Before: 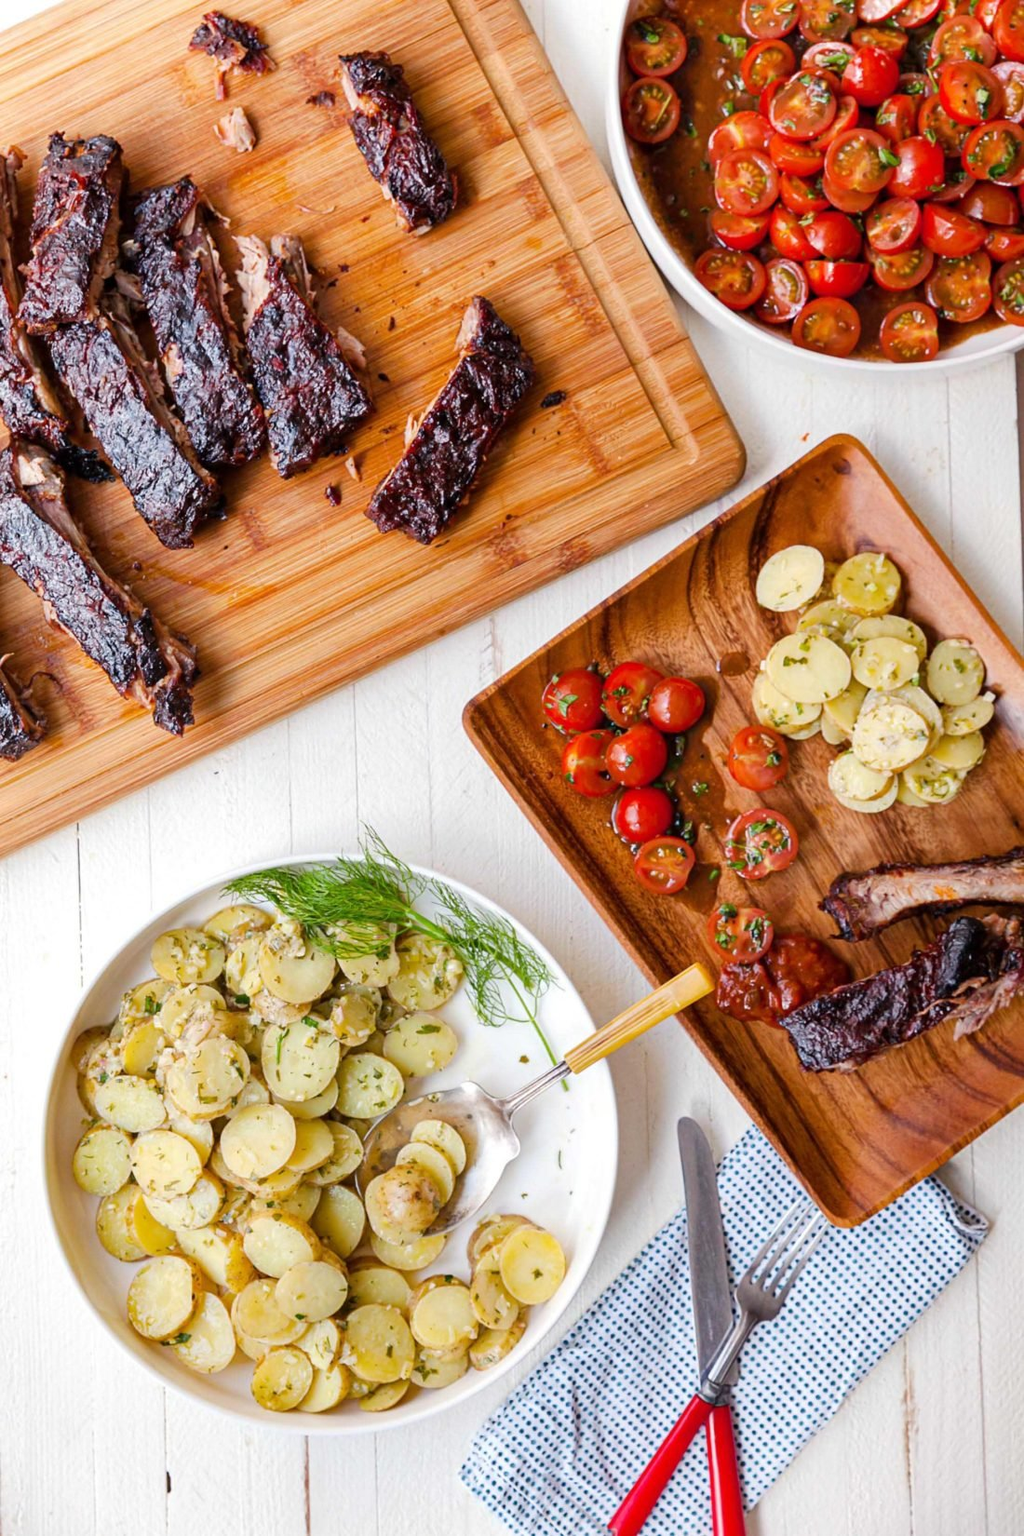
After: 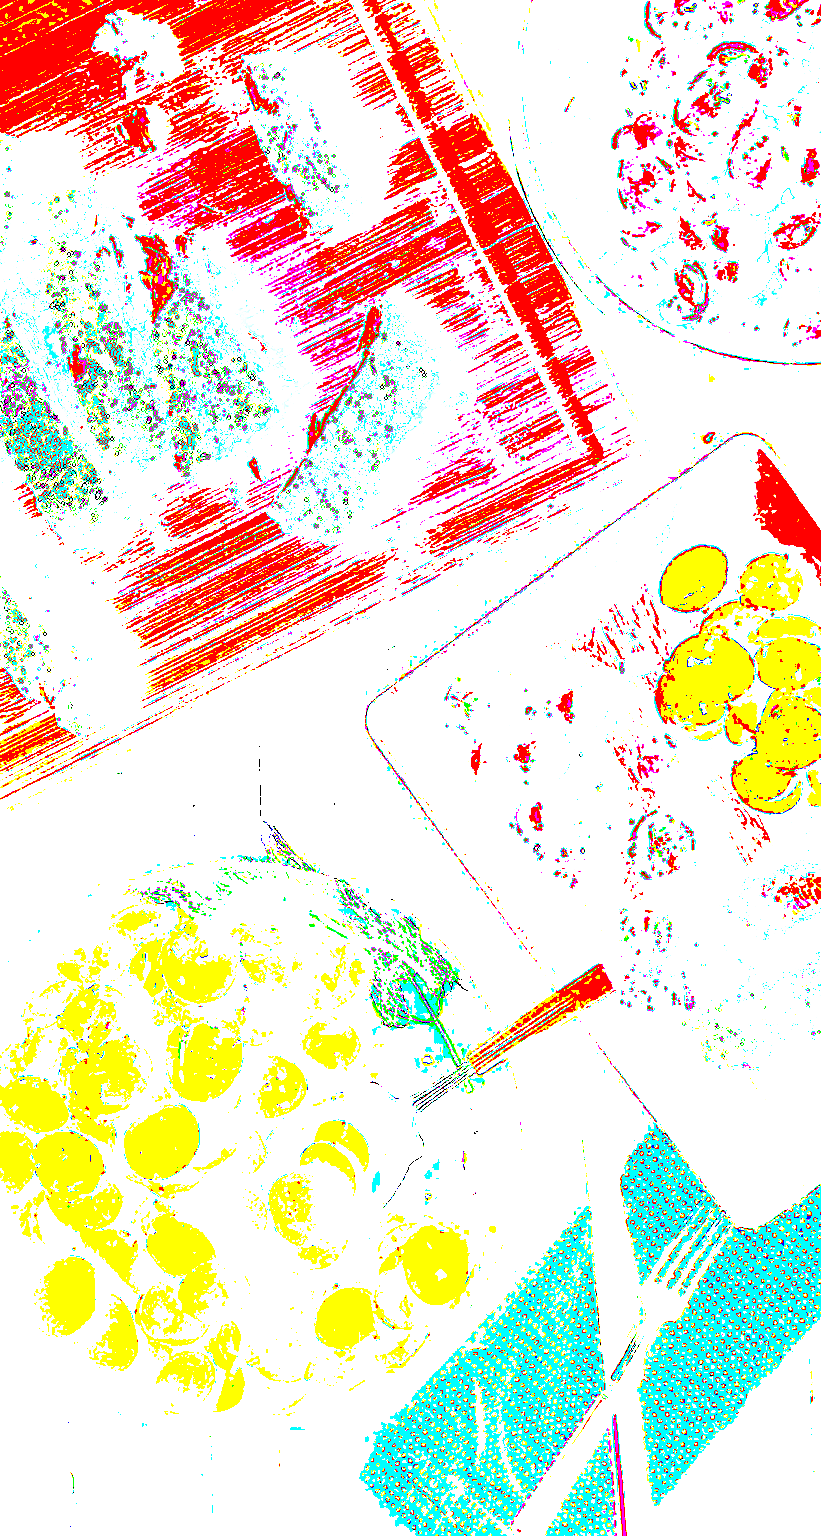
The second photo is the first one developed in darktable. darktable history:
sharpen: amount 0.213
crop and rotate: left 9.543%, right 10.239%
tone curve: curves: ch0 [(0, 0) (0.003, 0.99) (0.011, 0.983) (0.025, 0.934) (0.044, 0.719) (0.069, 0.382) (0.1, 0.204) (0.136, 0.093) (0.177, 0.094) (0.224, 0.093) (0.277, 0.098) (0.335, 0.214) (0.399, 0.616) (0.468, 0.827) (0.543, 0.464) (0.623, 0.145) (0.709, 0.127) (0.801, 0.187) (0.898, 0.203) (1, 1)], preserve colors none
exposure: black level correction 0, exposure 1.476 EV, compensate highlight preservation false
local contrast: detail 130%
color balance rgb: global offset › luminance -1.024%, perceptual saturation grading › global saturation 20%, perceptual saturation grading › highlights -24.776%, perceptual saturation grading › shadows 49.254%, global vibrance 25.061%
haze removal: strength 0.116, distance 0.255, compatibility mode true, adaptive false
